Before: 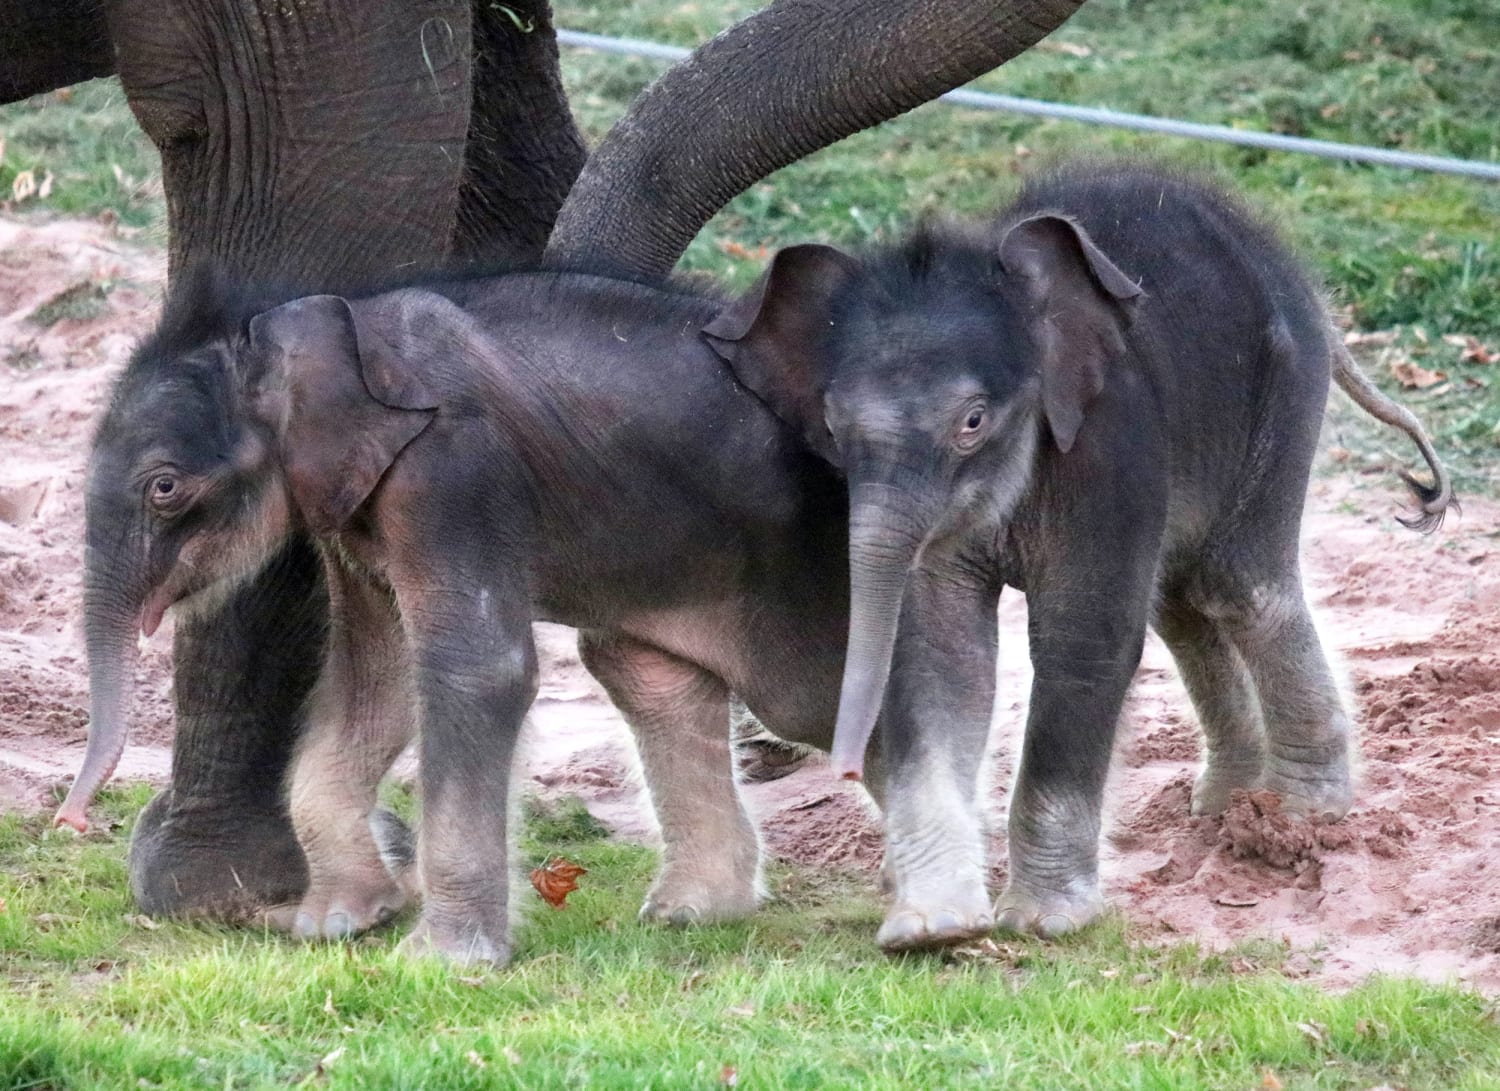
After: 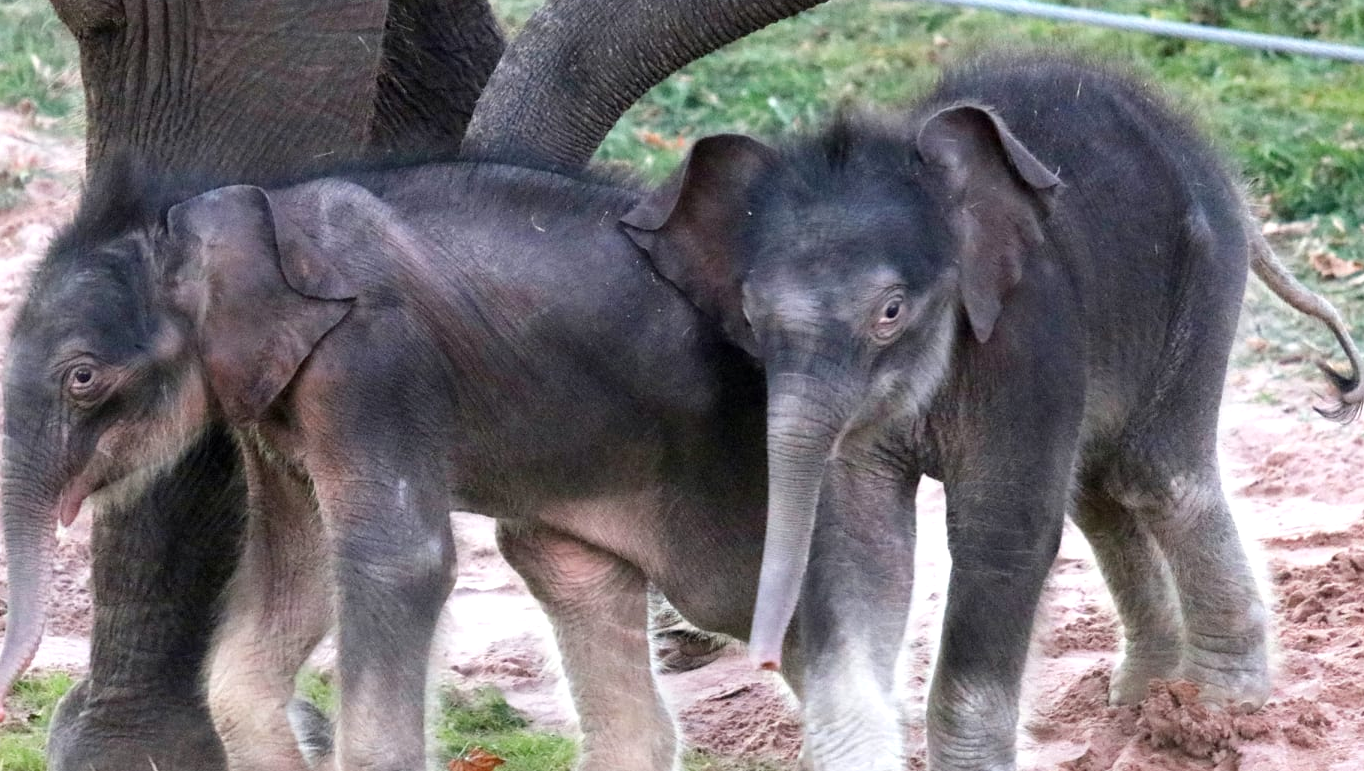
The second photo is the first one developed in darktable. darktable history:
exposure: exposure 0.208 EV, compensate exposure bias true, compensate highlight preservation false
crop: left 5.467%, top 10.171%, right 3.537%, bottom 19.127%
